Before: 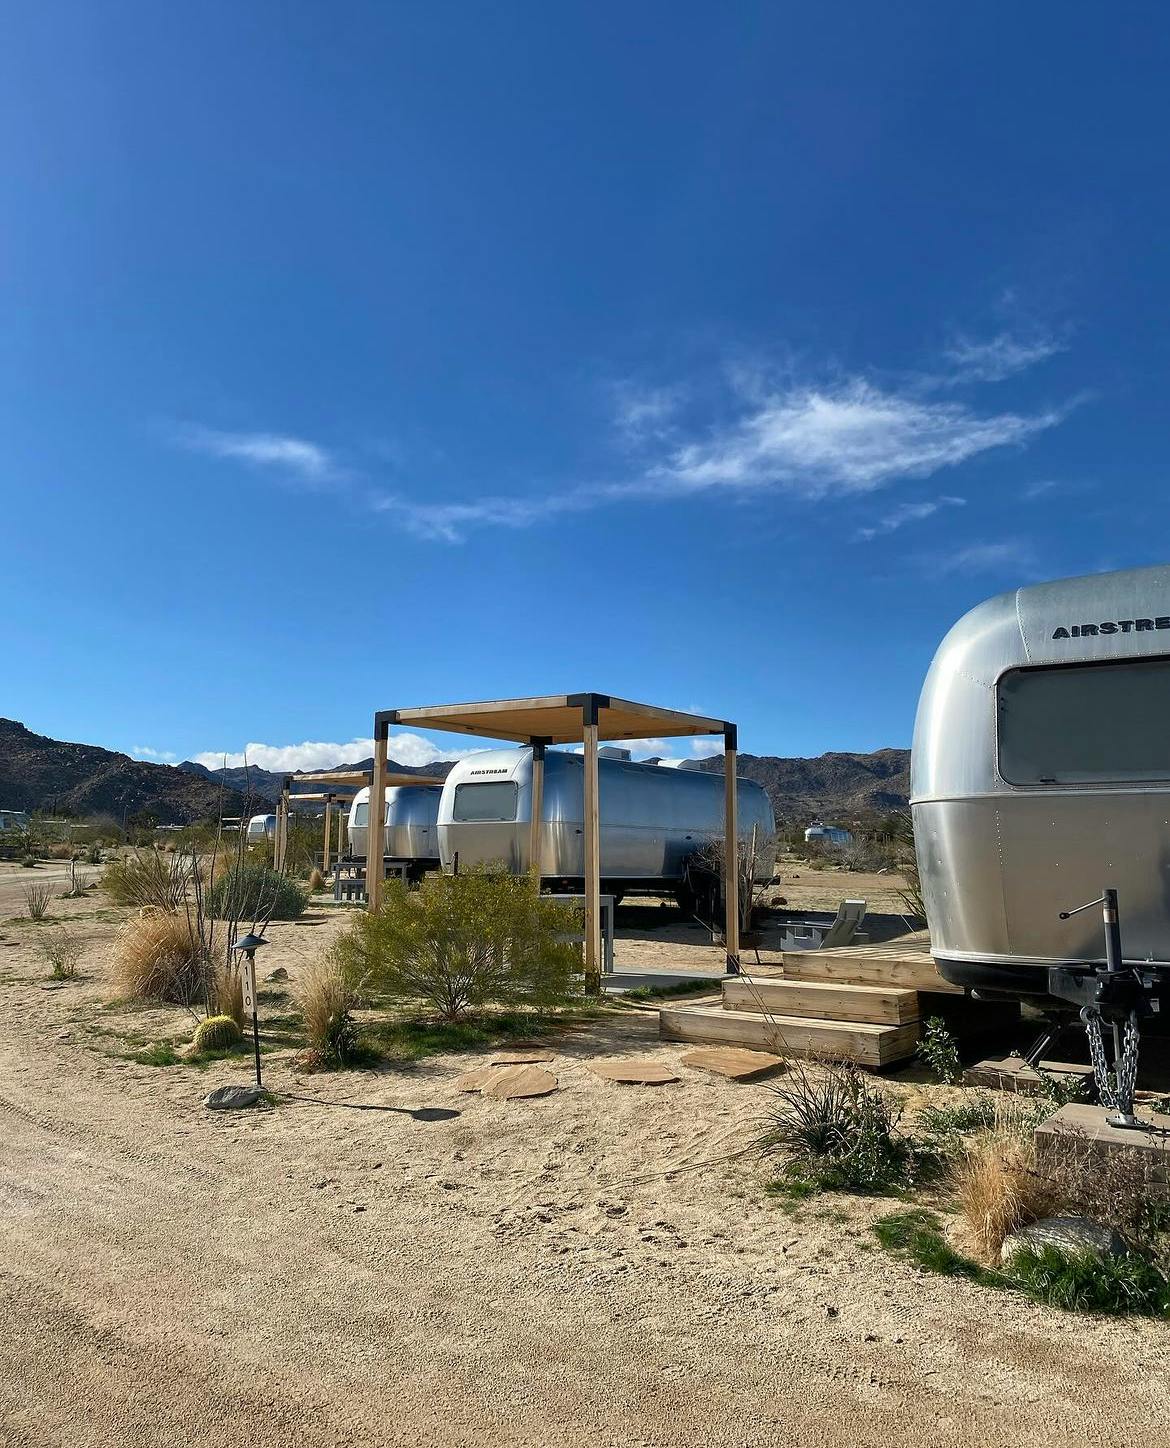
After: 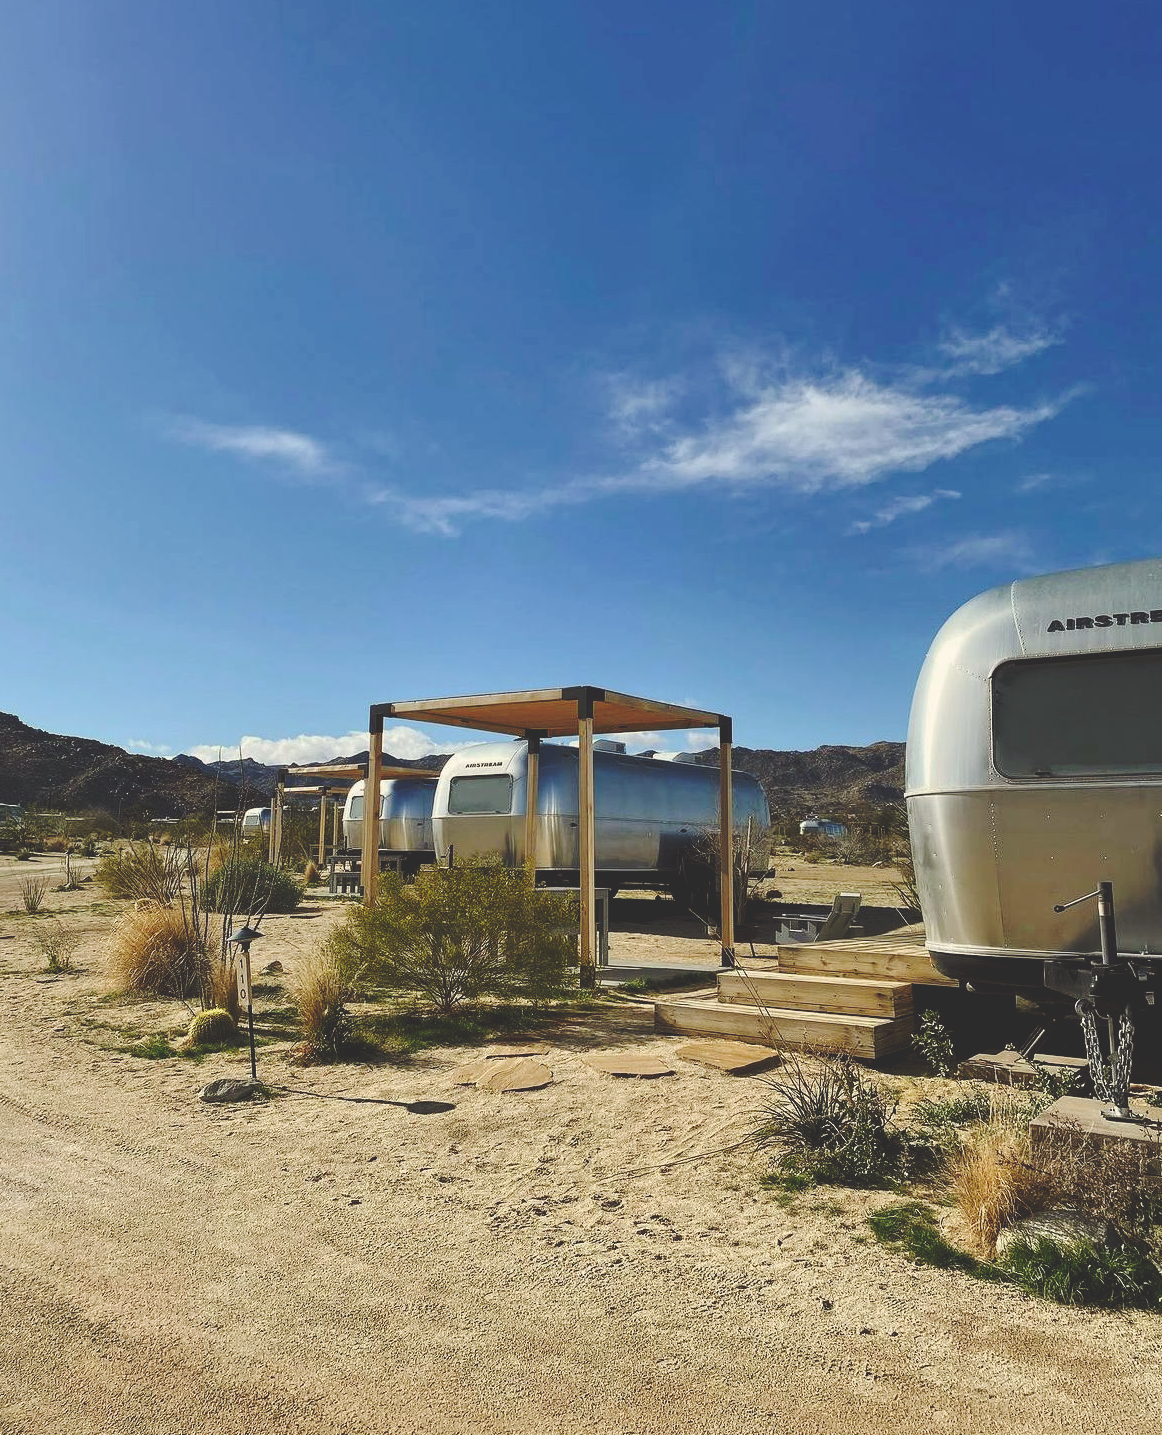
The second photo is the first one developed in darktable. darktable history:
base curve: curves: ch0 [(0, 0.024) (0.055, 0.065) (0.121, 0.166) (0.236, 0.319) (0.693, 0.726) (1, 1)], preserve colors none
color balance: lift [1.005, 1.002, 0.998, 0.998], gamma [1, 1.021, 1.02, 0.979], gain [0.923, 1.066, 1.056, 0.934]
exposure: black level correction 0.009, compensate highlight preservation false
crop: left 0.434%, top 0.485%, right 0.244%, bottom 0.386%
